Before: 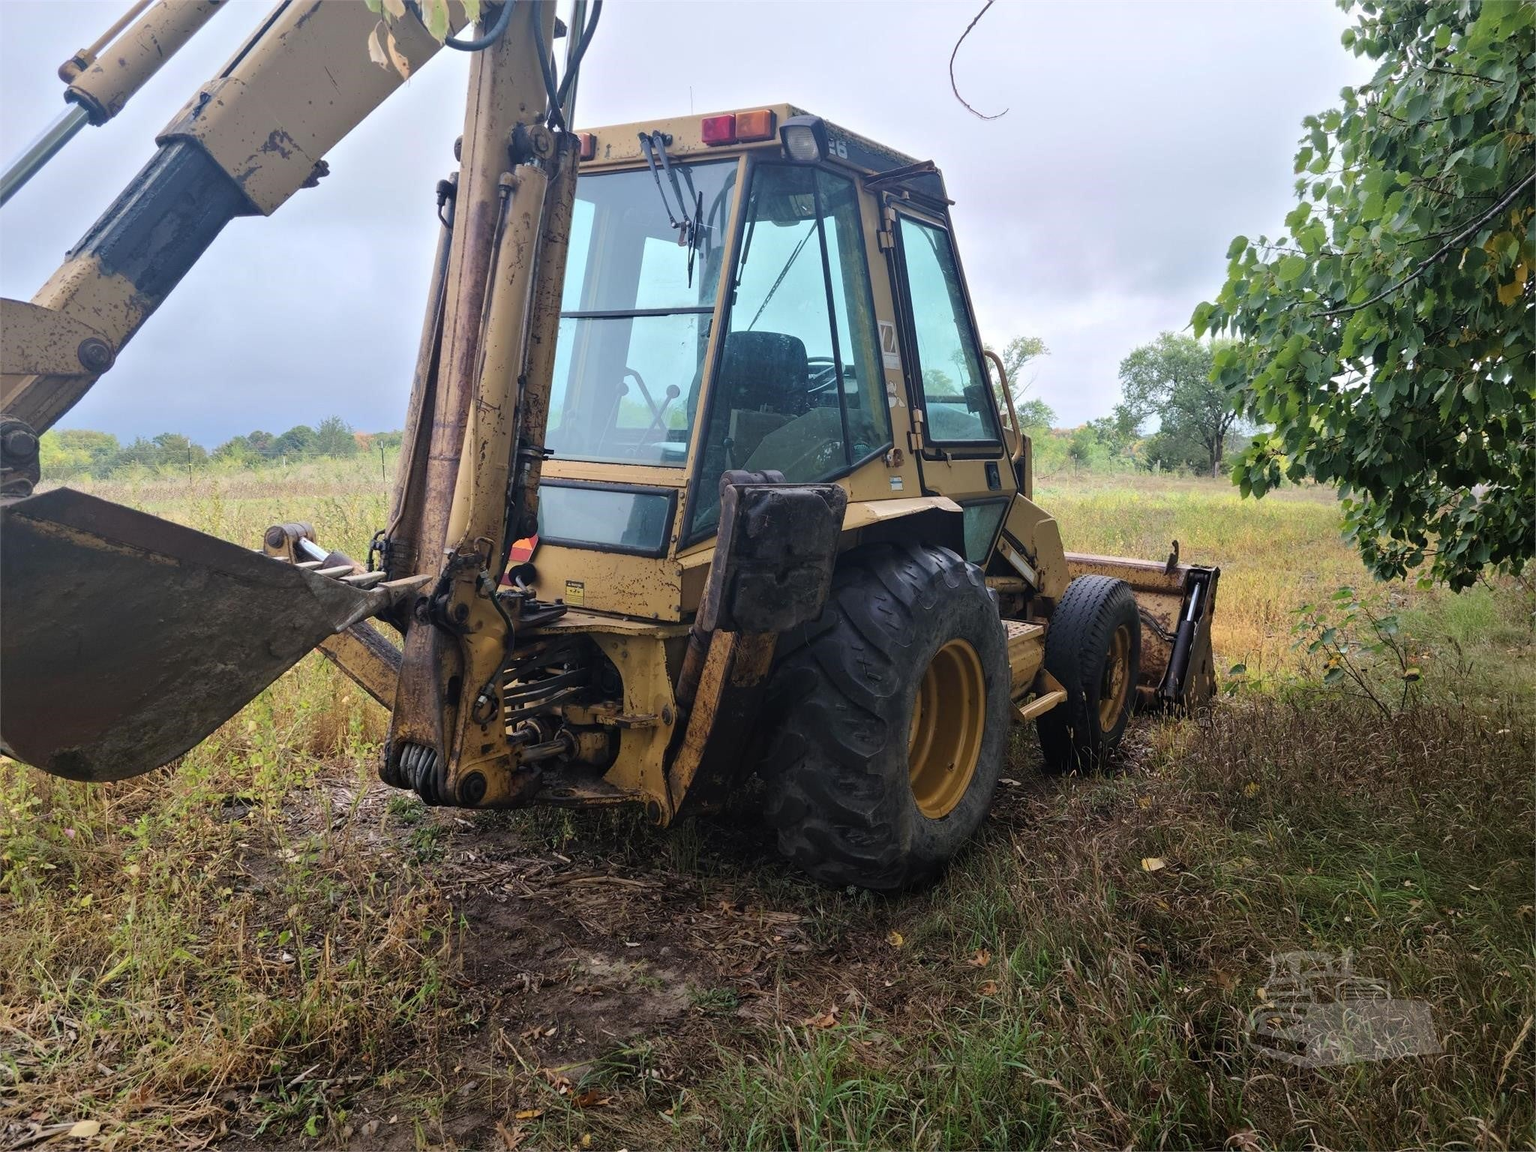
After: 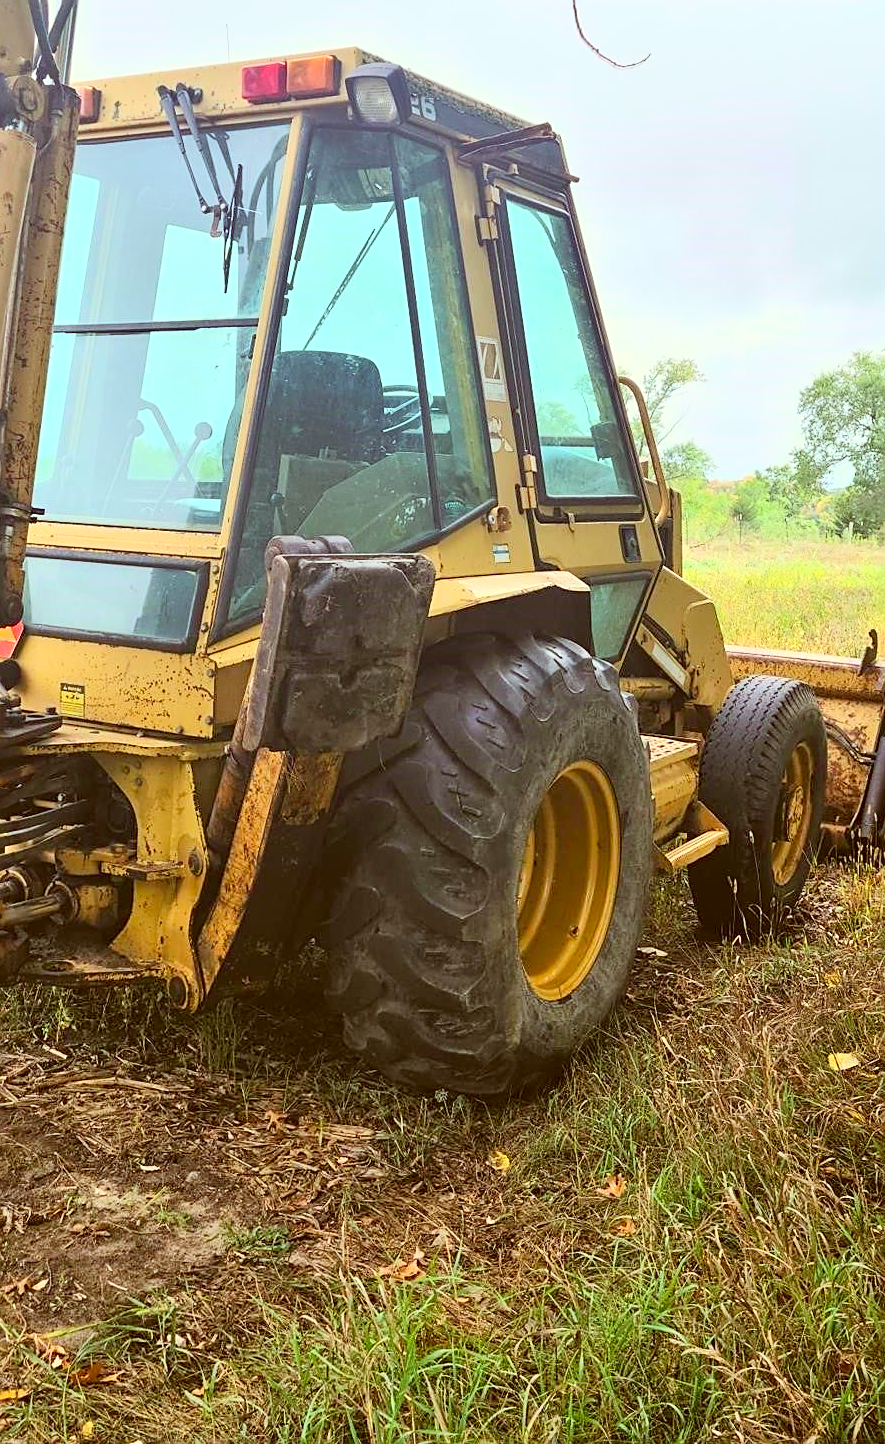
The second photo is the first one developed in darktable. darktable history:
crop: left 33.89%, top 5.938%, right 22.867%
contrast brightness saturation: contrast 0.241, brightness 0.255, saturation 0.387
exposure: compensate highlight preservation false
sharpen: on, module defaults
tone equalizer: -8 EV 1.03 EV, -7 EV 0.974 EV, -6 EV 1.03 EV, -5 EV 1.03 EV, -4 EV 1.04 EV, -3 EV 0.757 EV, -2 EV 0.494 EV, -1 EV 0.267 EV
color correction: highlights a* -5.45, highlights b* 9.8, shadows a* 9.32, shadows b* 24.82
